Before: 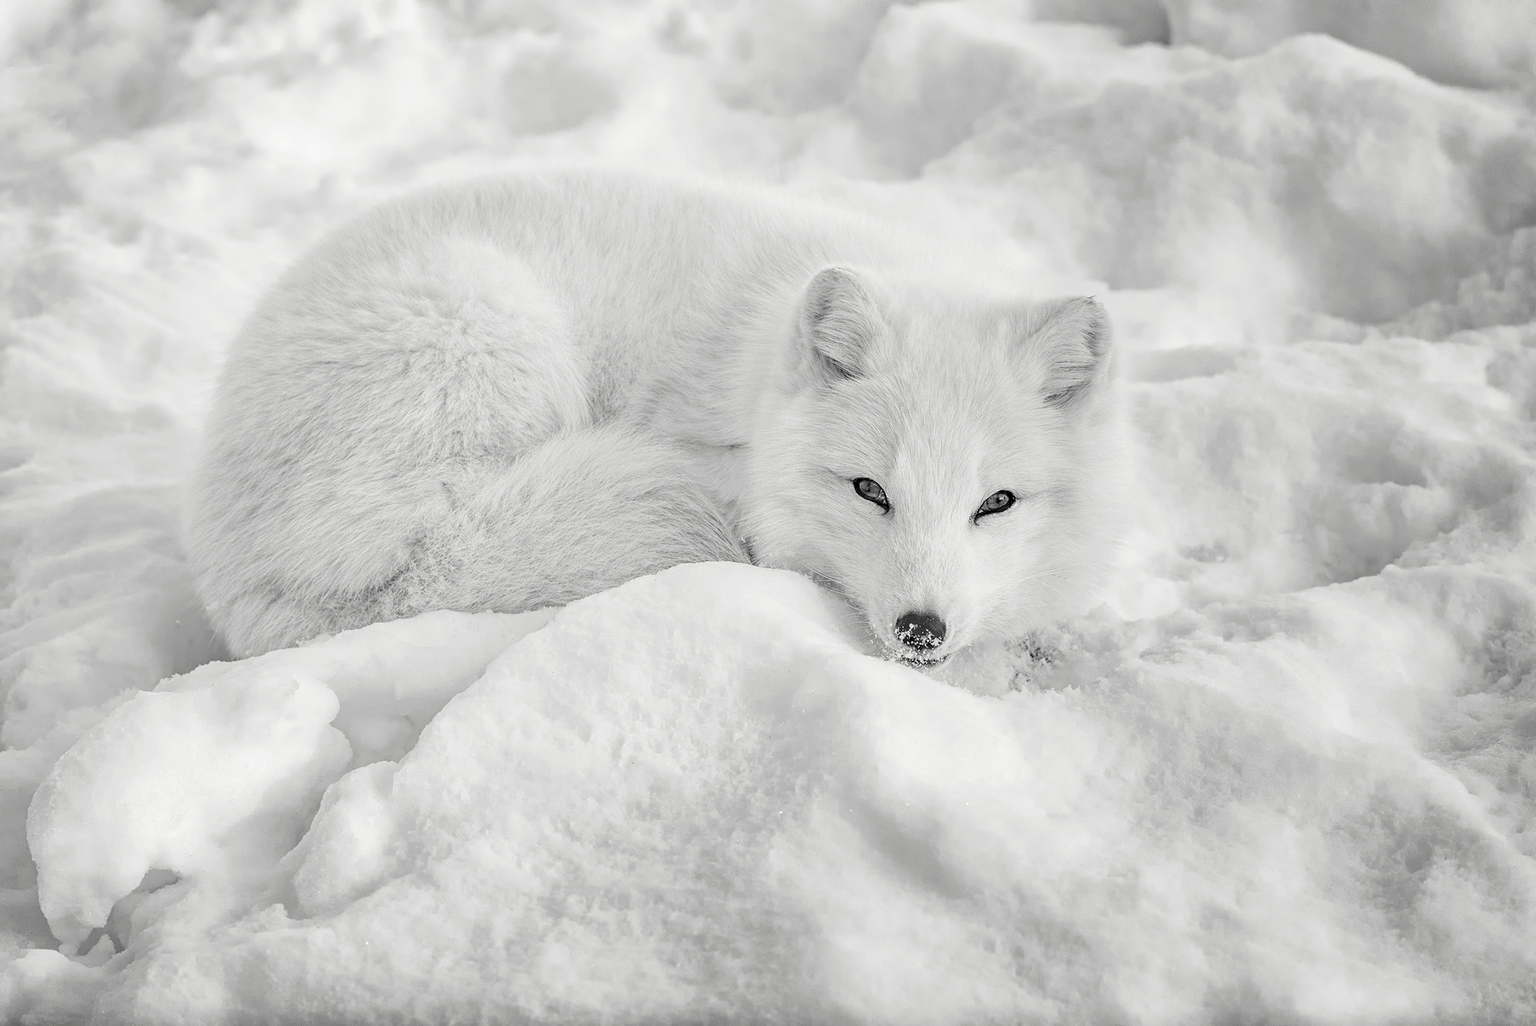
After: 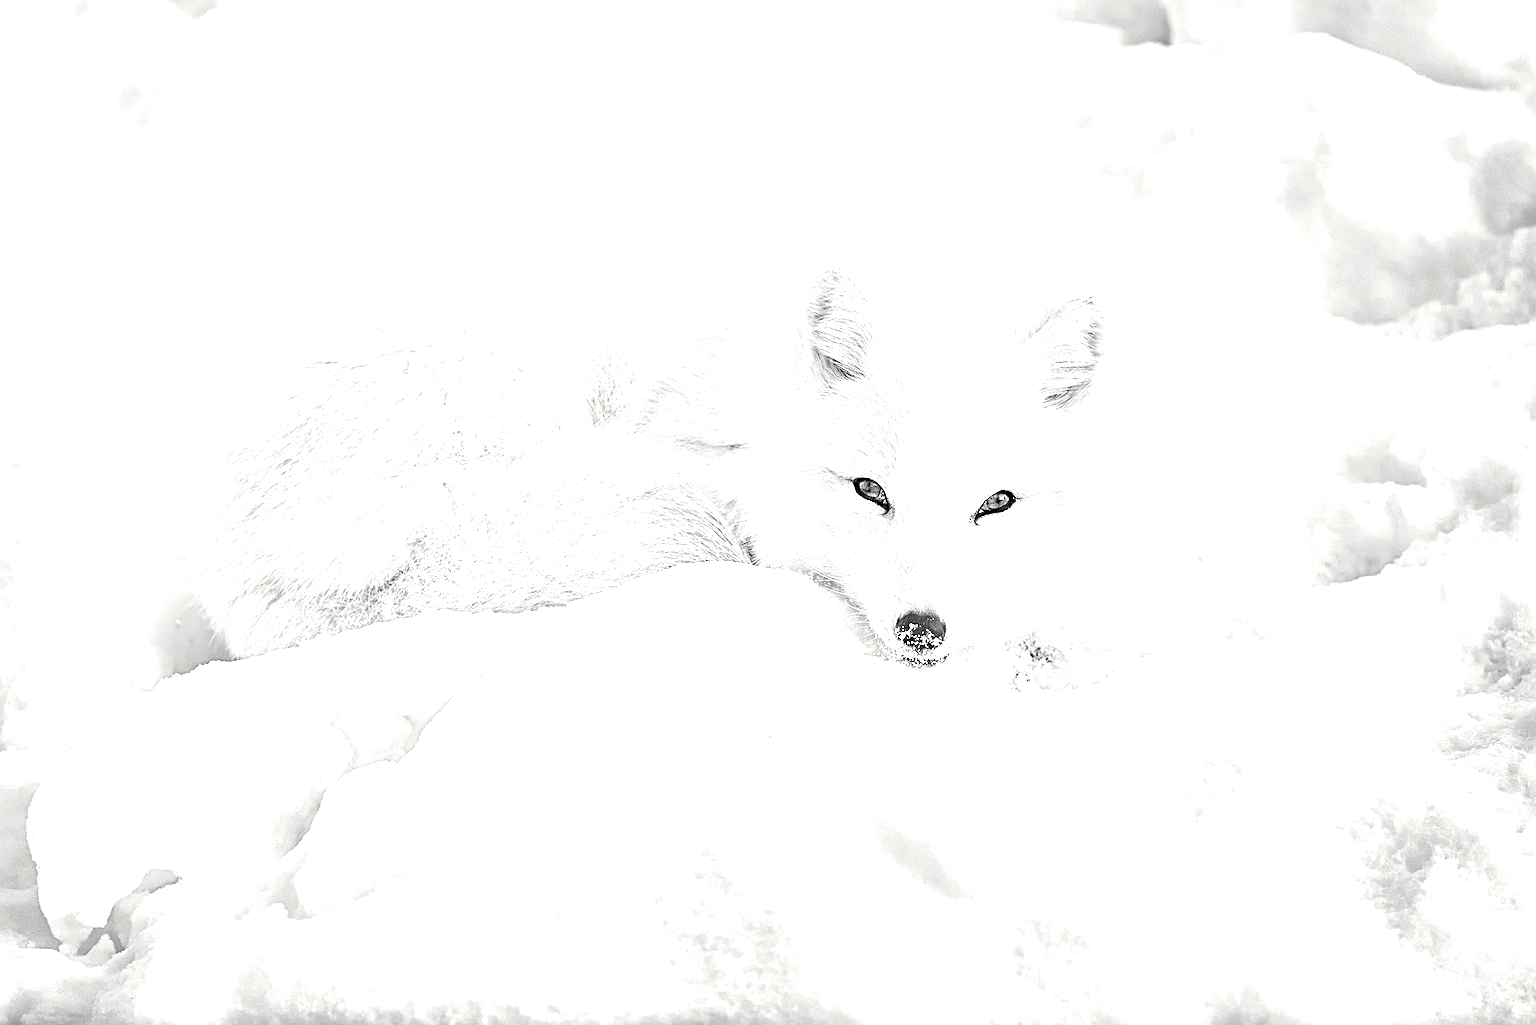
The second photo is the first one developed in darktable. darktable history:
exposure: black level correction 0, exposure 1.199 EV, compensate highlight preservation false
sharpen: radius 3.977
